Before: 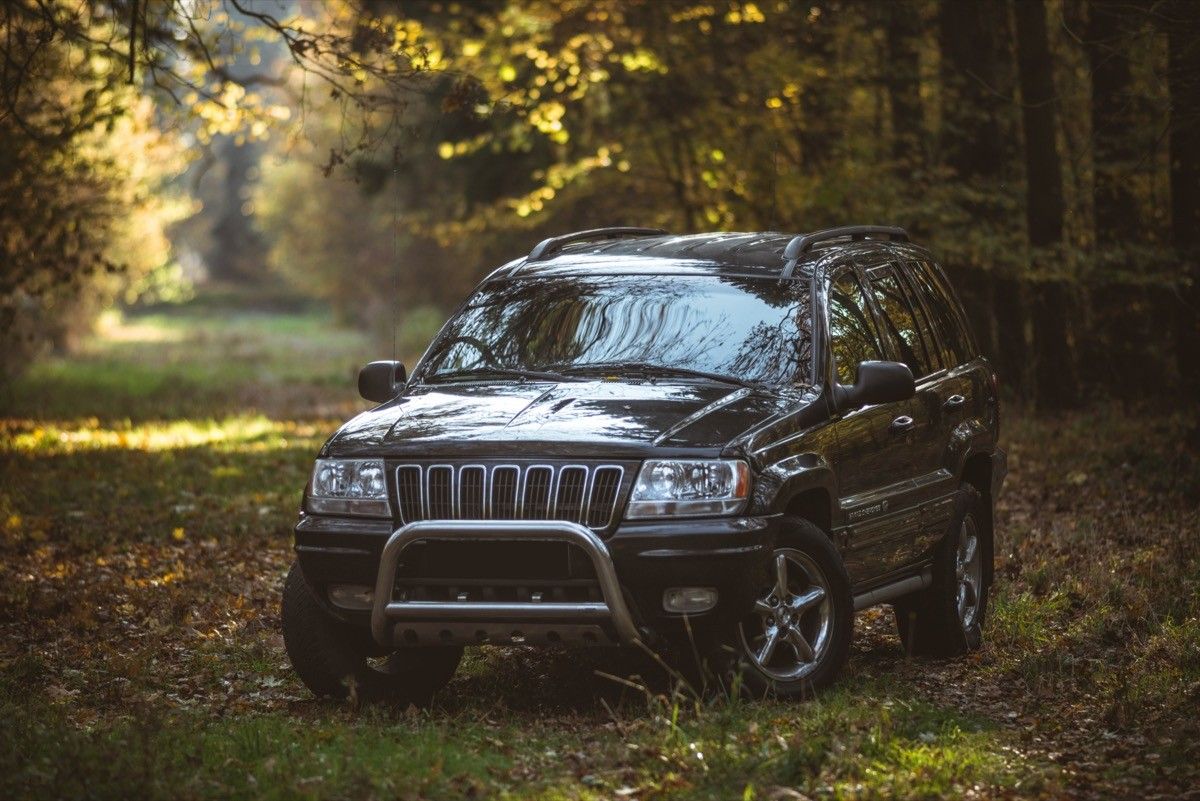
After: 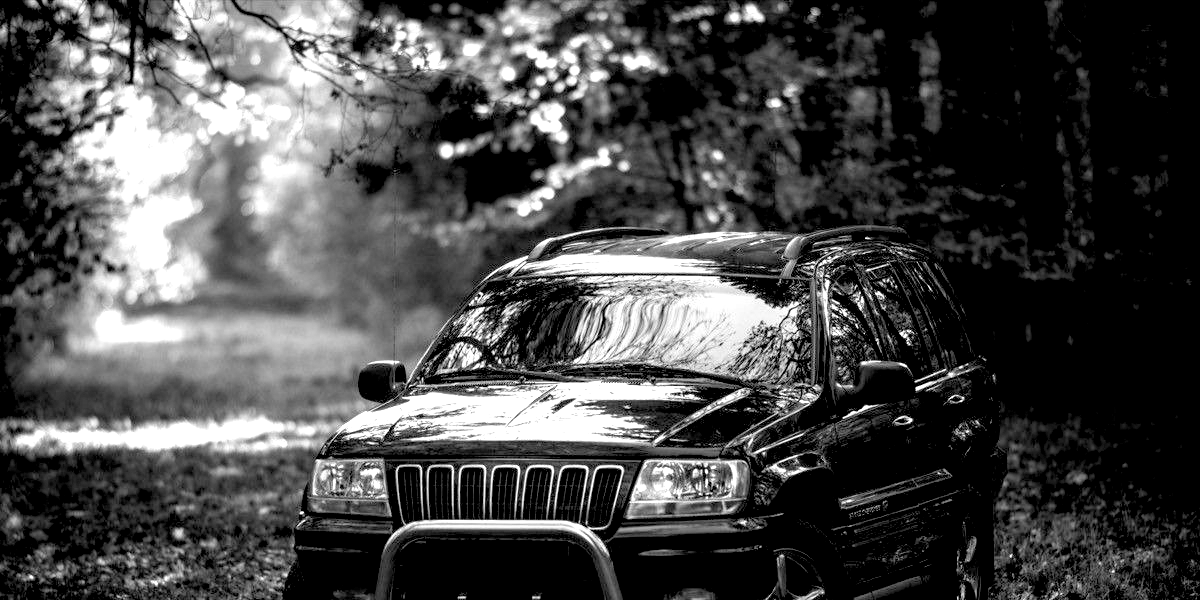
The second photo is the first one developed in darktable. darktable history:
exposure: black level correction 0.035, exposure 0.9 EV, compensate highlight preservation false
crop: bottom 24.988%
color calibration: output gray [0.714, 0.278, 0, 0], illuminant same as pipeline (D50), adaptation none (bypass)
